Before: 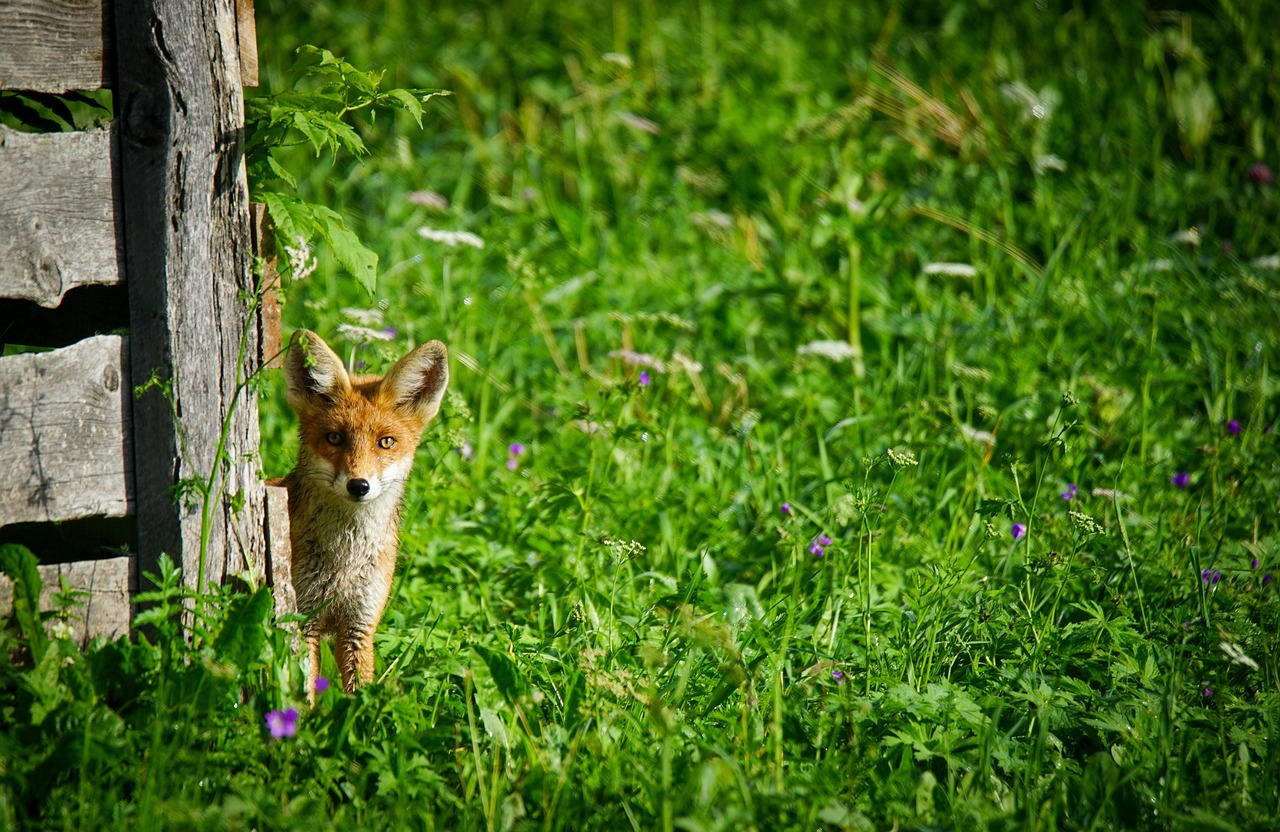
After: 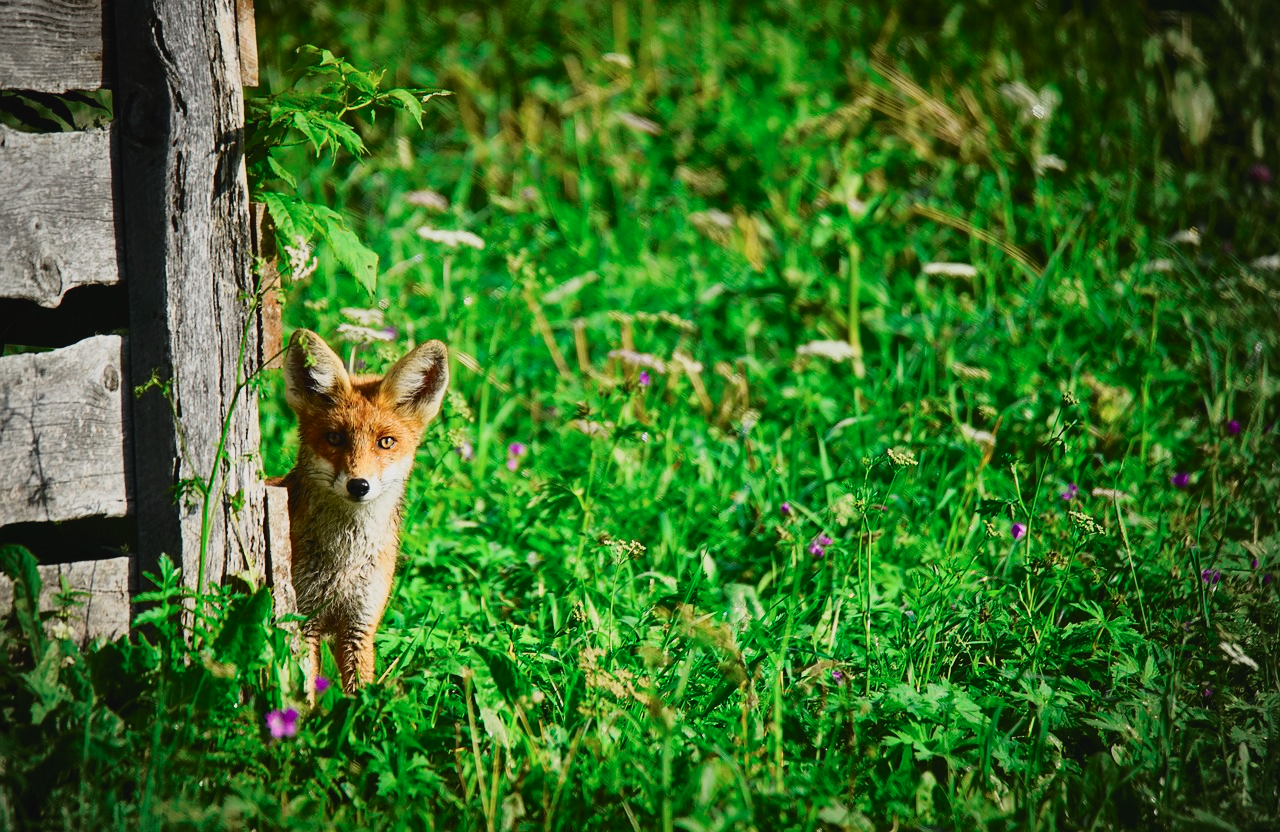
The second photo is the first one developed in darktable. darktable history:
vignetting: brightness -0.167
tone curve: curves: ch0 [(0, 0.032) (0.094, 0.08) (0.265, 0.208) (0.41, 0.417) (0.498, 0.496) (0.638, 0.673) (0.819, 0.841) (0.96, 0.899)]; ch1 [(0, 0) (0.161, 0.092) (0.37, 0.302) (0.417, 0.434) (0.495, 0.498) (0.576, 0.589) (0.725, 0.765) (1, 1)]; ch2 [(0, 0) (0.352, 0.403) (0.45, 0.469) (0.521, 0.515) (0.59, 0.579) (1, 1)], color space Lab, independent channels, preserve colors none
